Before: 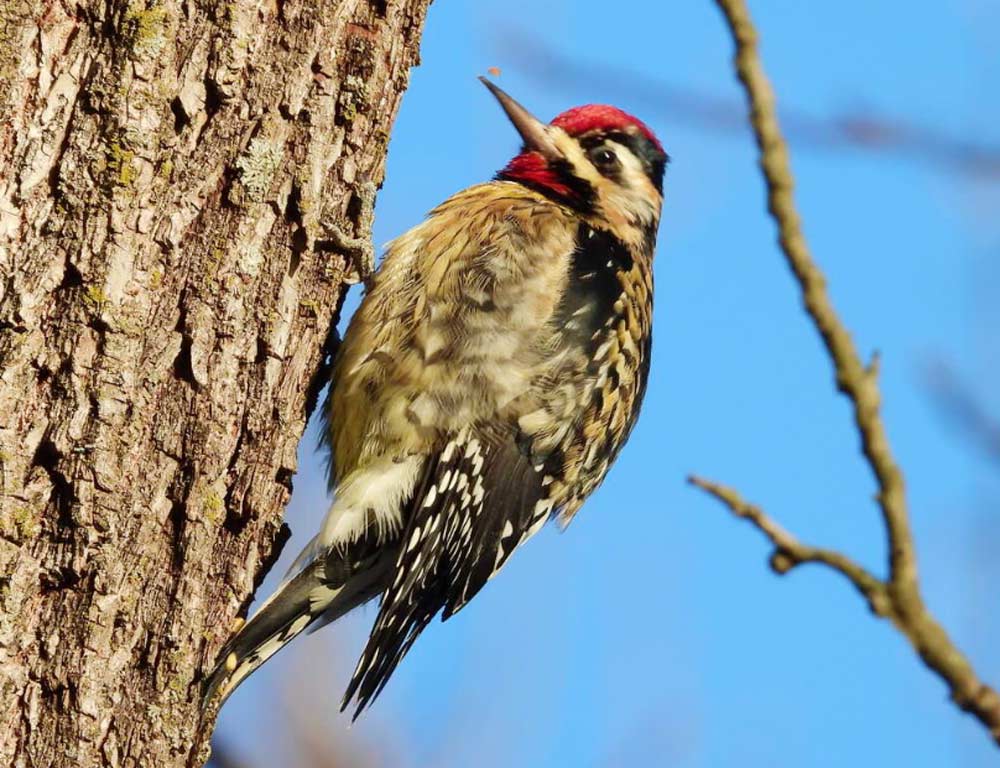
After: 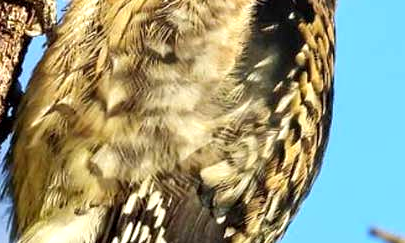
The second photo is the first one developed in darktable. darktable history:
contrast equalizer: octaves 7, y [[0.509, 0.514, 0.523, 0.542, 0.578, 0.603], [0.5 ×6], [0.509, 0.514, 0.523, 0.542, 0.578, 0.603], [0.001, 0.002, 0.003, 0.005, 0.01, 0.013], [0.001, 0.002, 0.003, 0.005, 0.01, 0.013]]
crop: left 31.895%, top 32.304%, right 27.565%, bottom 36.024%
exposure: black level correction 0.001, exposure 0.499 EV, compensate highlight preservation false
